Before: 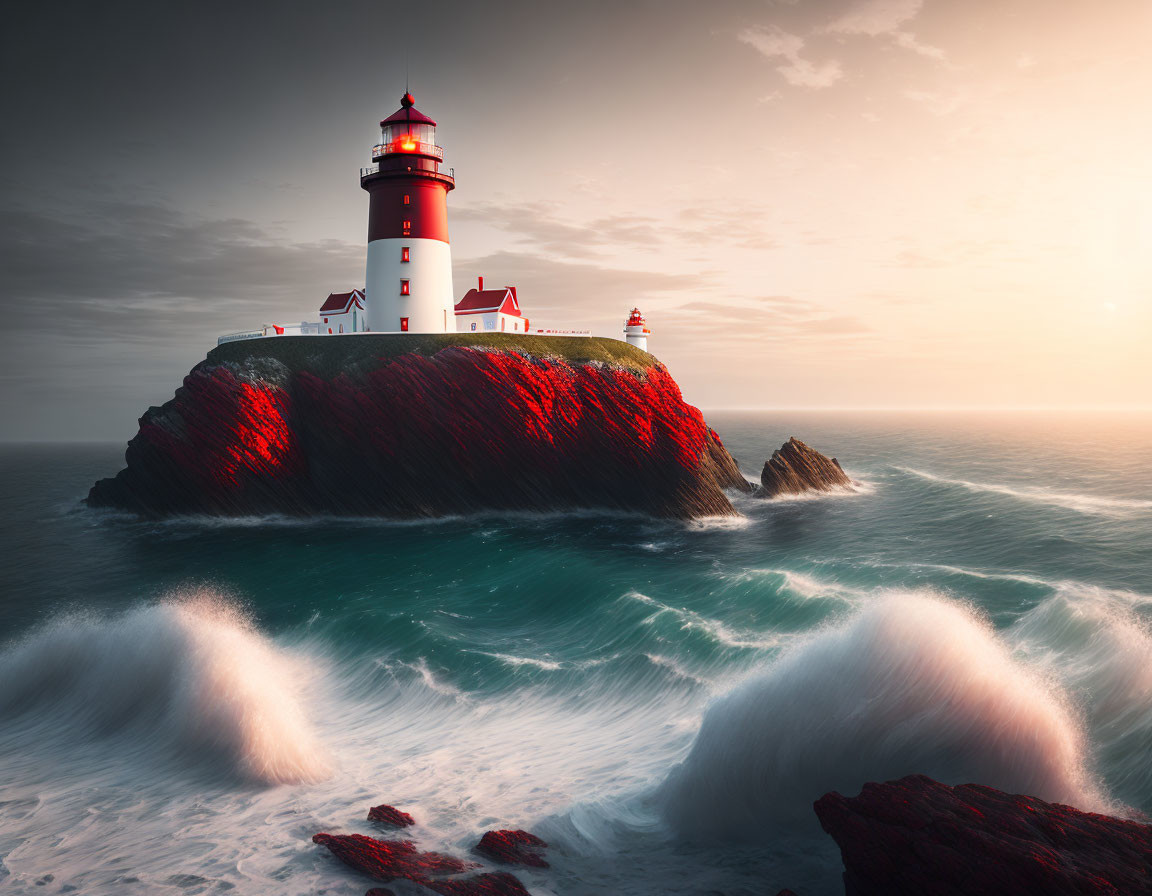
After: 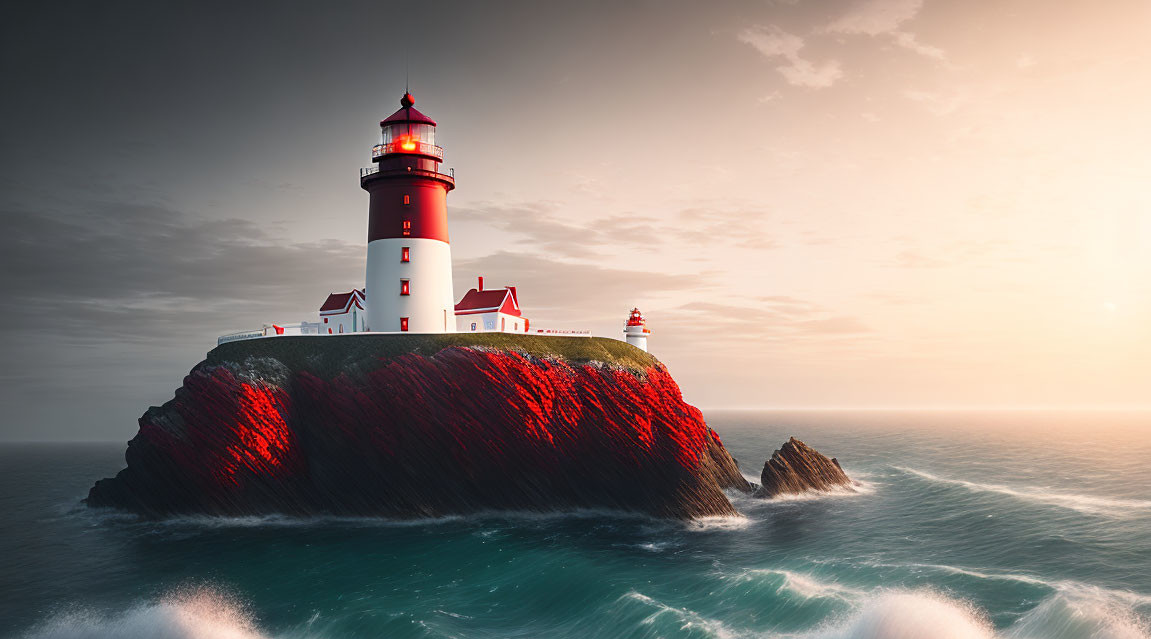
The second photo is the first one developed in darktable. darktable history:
sharpen: amount 0.2
crop: bottom 28.576%
